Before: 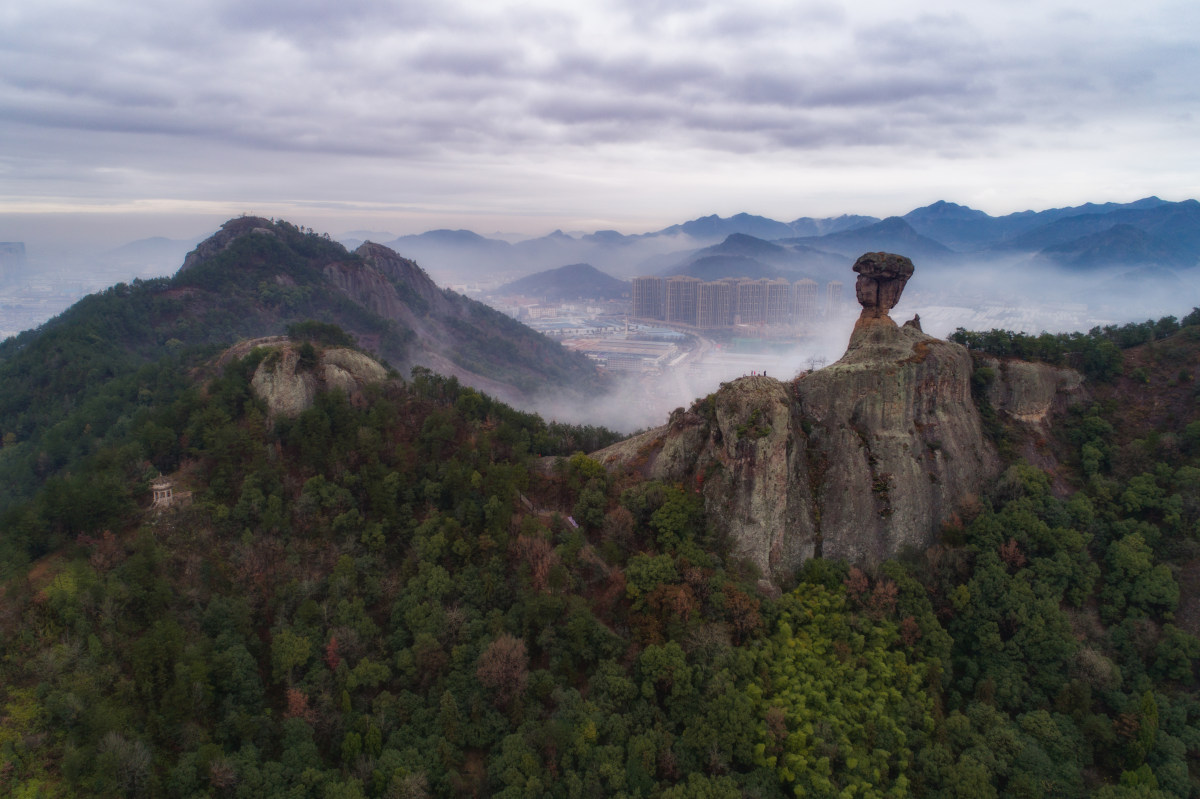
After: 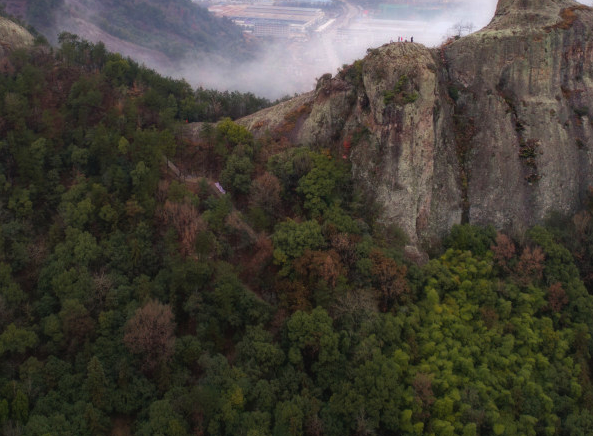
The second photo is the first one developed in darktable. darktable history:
crop: left 29.44%, top 41.882%, right 21.095%, bottom 3.488%
tone equalizer: -8 EV -0.722 EV, -7 EV -0.725 EV, -6 EV -0.604 EV, -5 EV -0.412 EV, -3 EV 0.4 EV, -2 EV 0.6 EV, -1 EV 0.681 EV, +0 EV 0.742 EV, smoothing diameter 24.92%, edges refinement/feathering 8.03, preserve details guided filter
shadows and highlights: shadows 24.76, white point adjustment -3.12, highlights -30.23
